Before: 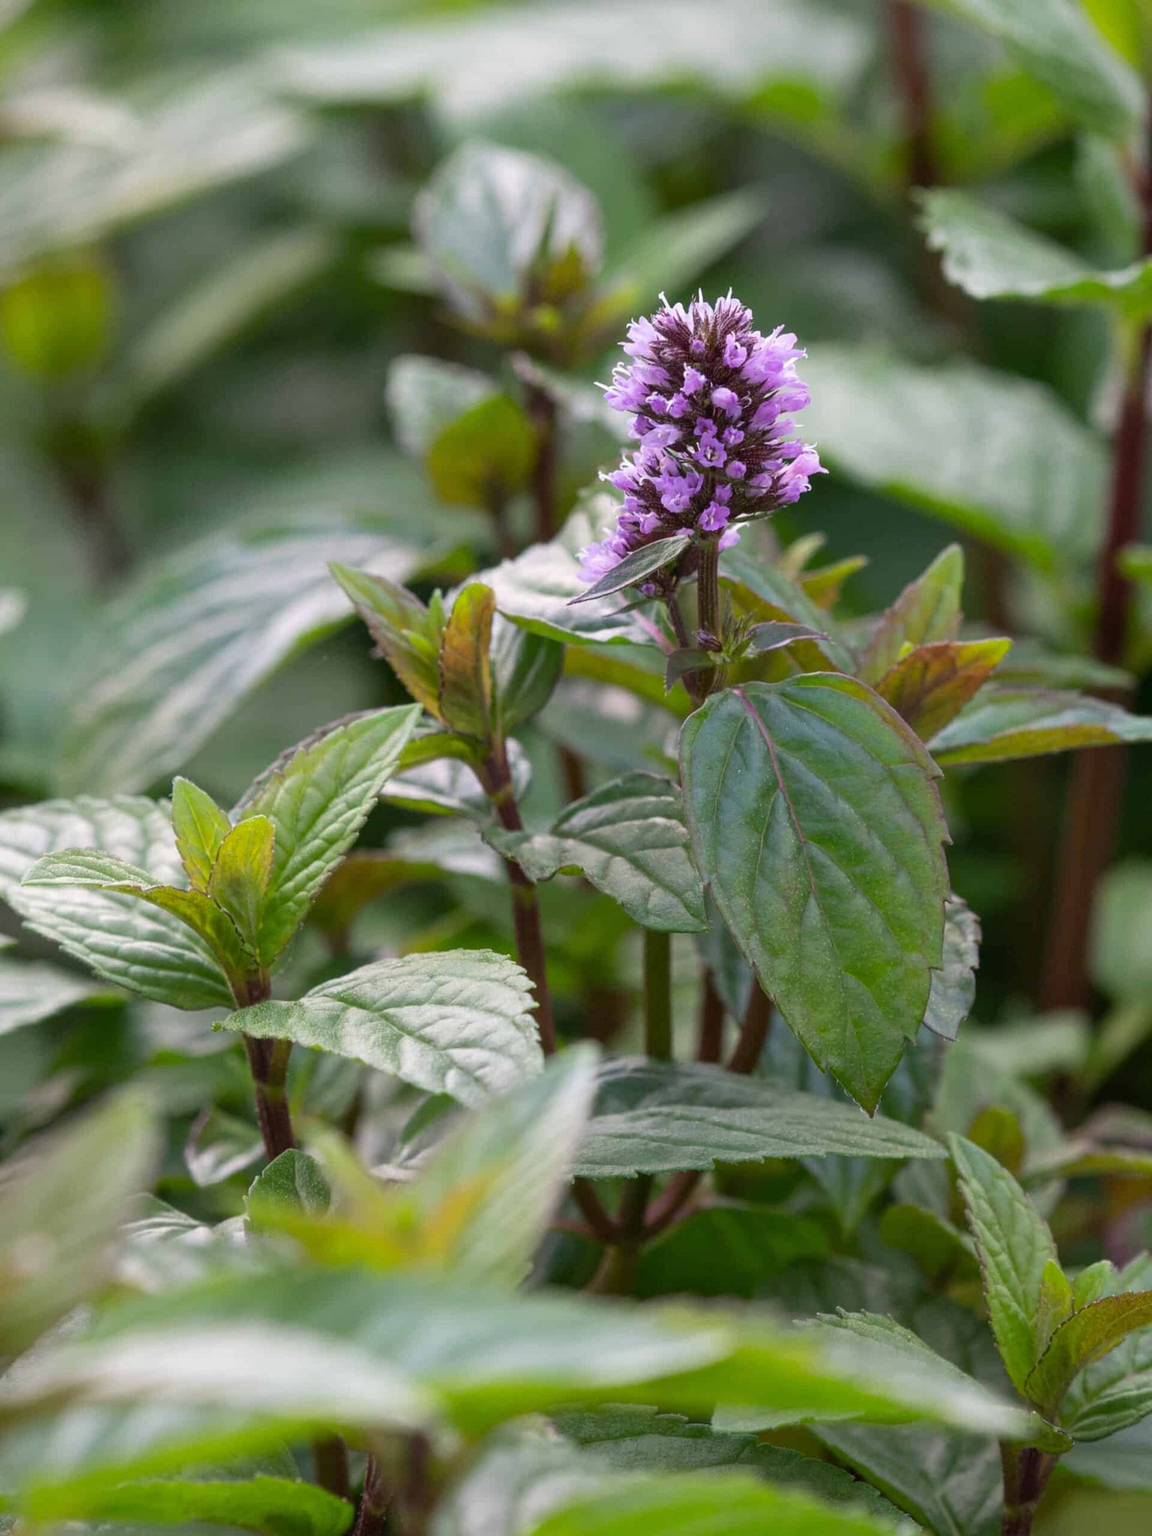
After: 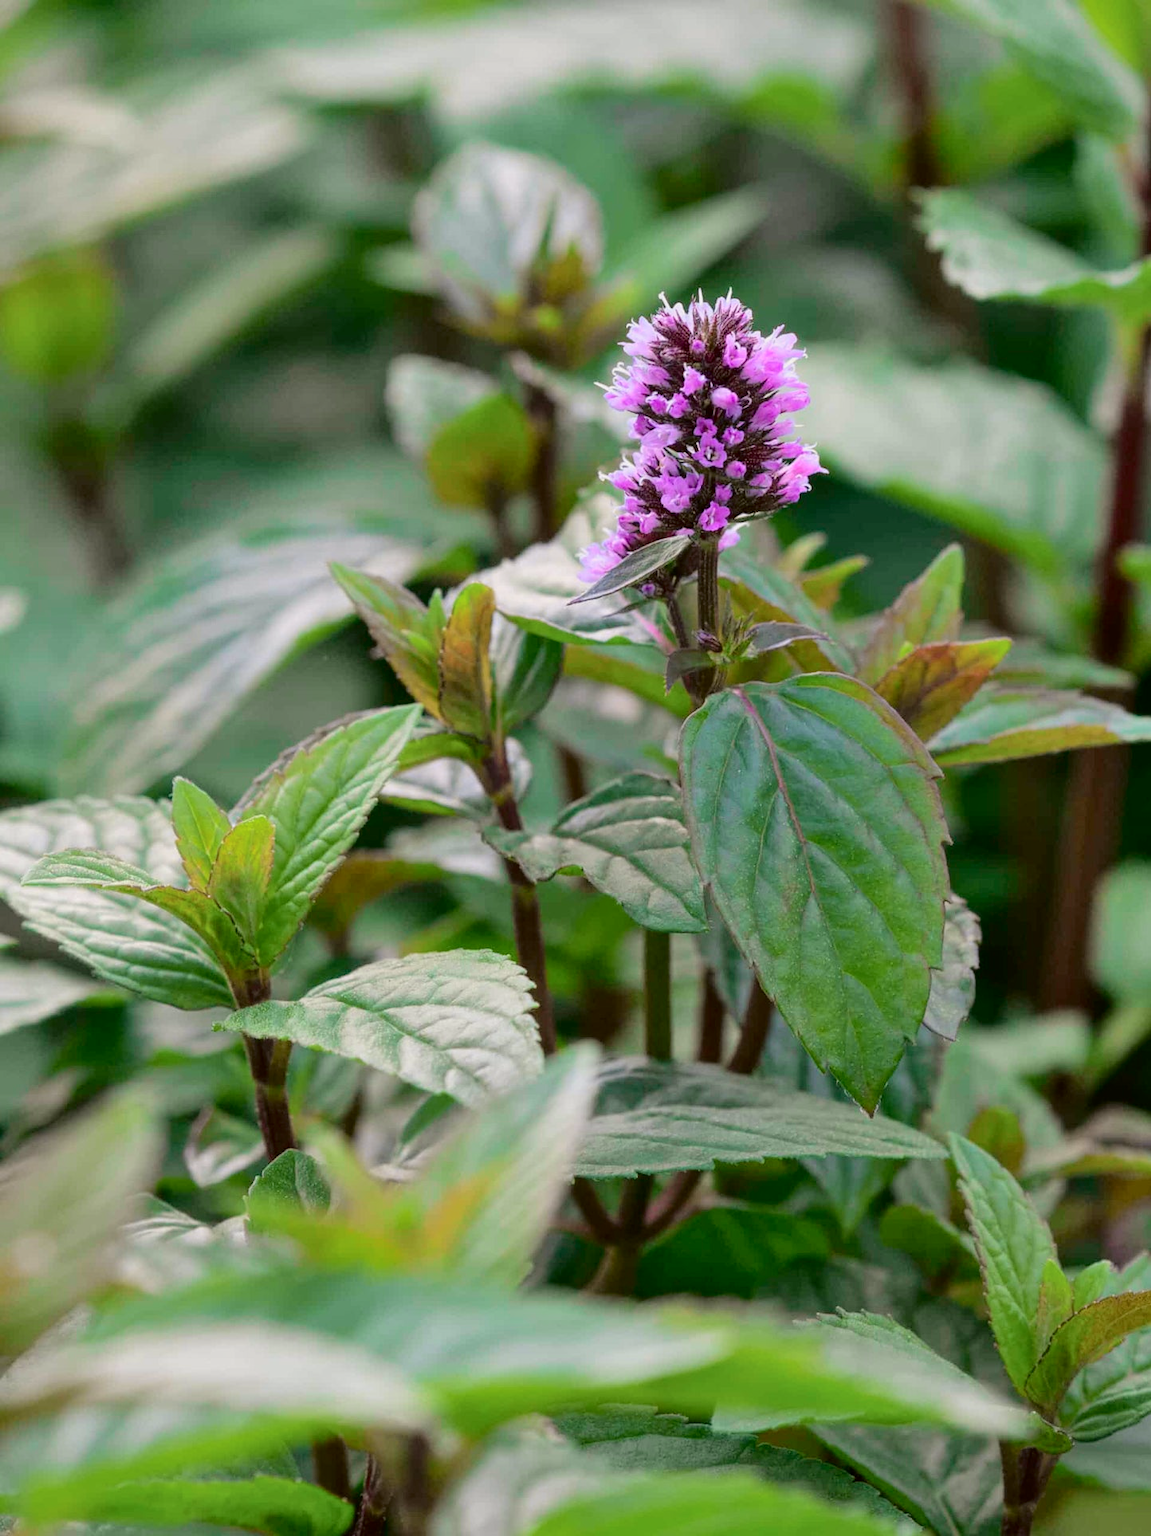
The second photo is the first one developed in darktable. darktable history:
tone curve: curves: ch0 [(0, 0) (0.068, 0.031) (0.175, 0.139) (0.32, 0.345) (0.495, 0.544) (0.748, 0.762) (0.993, 0.954)]; ch1 [(0, 0) (0.294, 0.184) (0.34, 0.303) (0.371, 0.344) (0.441, 0.408) (0.477, 0.474) (0.499, 0.5) (0.529, 0.523) (0.677, 0.762) (1, 1)]; ch2 [(0, 0) (0.431, 0.419) (0.495, 0.502) (0.524, 0.534) (0.557, 0.56) (0.634, 0.654) (0.728, 0.722) (1, 1)], color space Lab, independent channels, preserve colors none
shadows and highlights: low approximation 0.01, soften with gaussian
